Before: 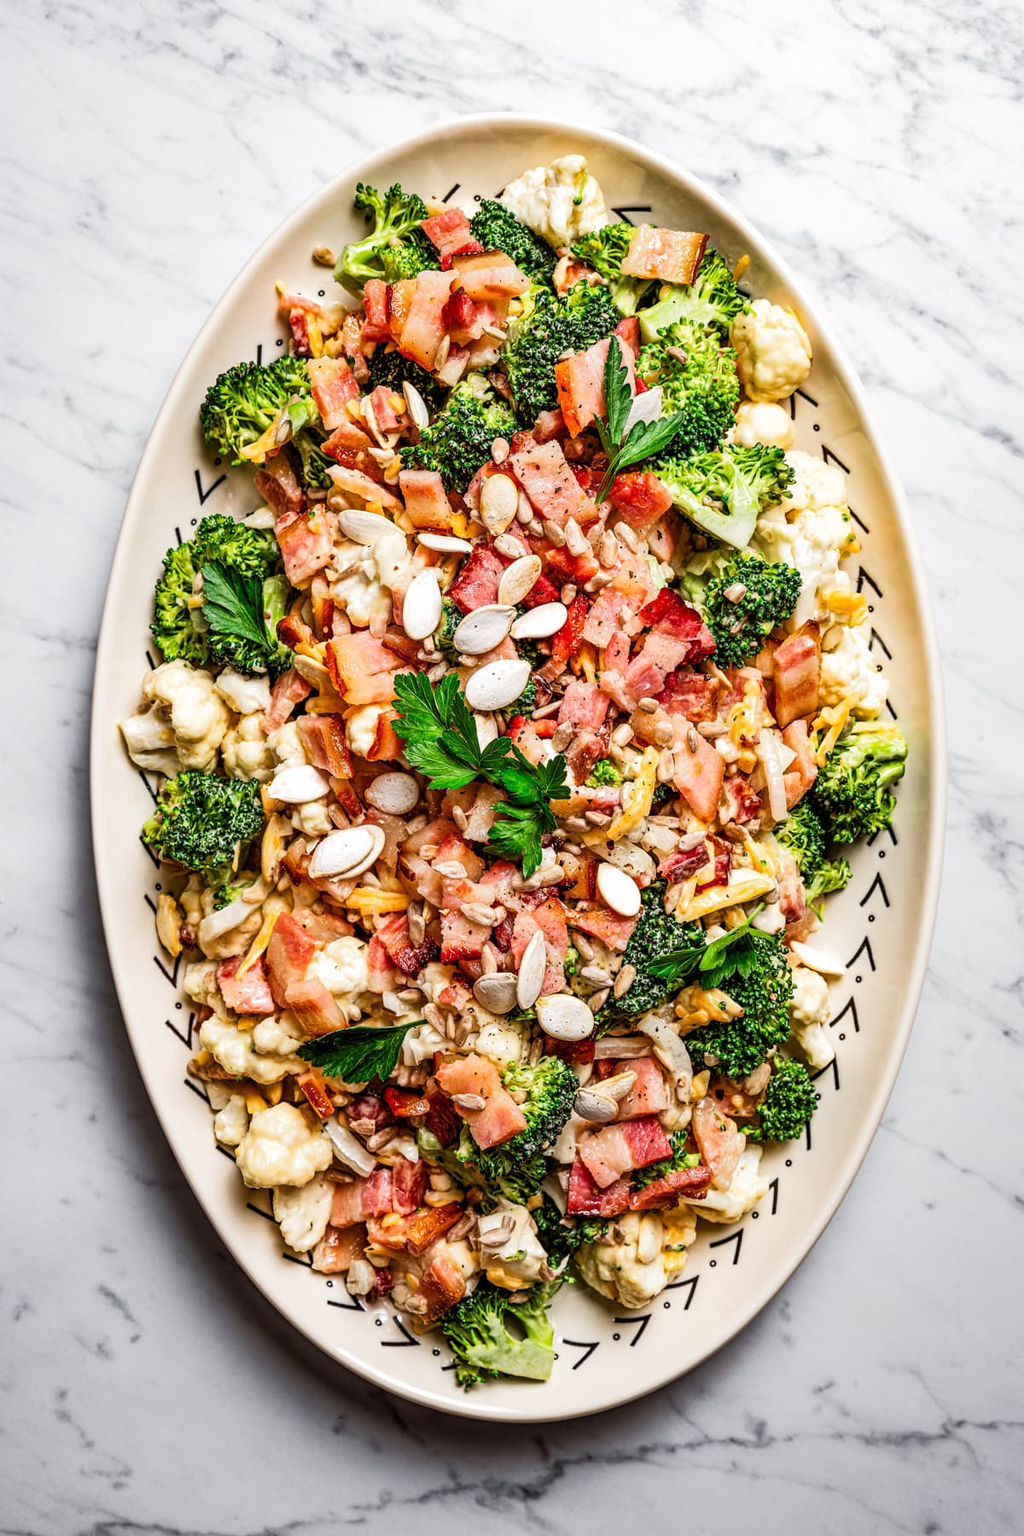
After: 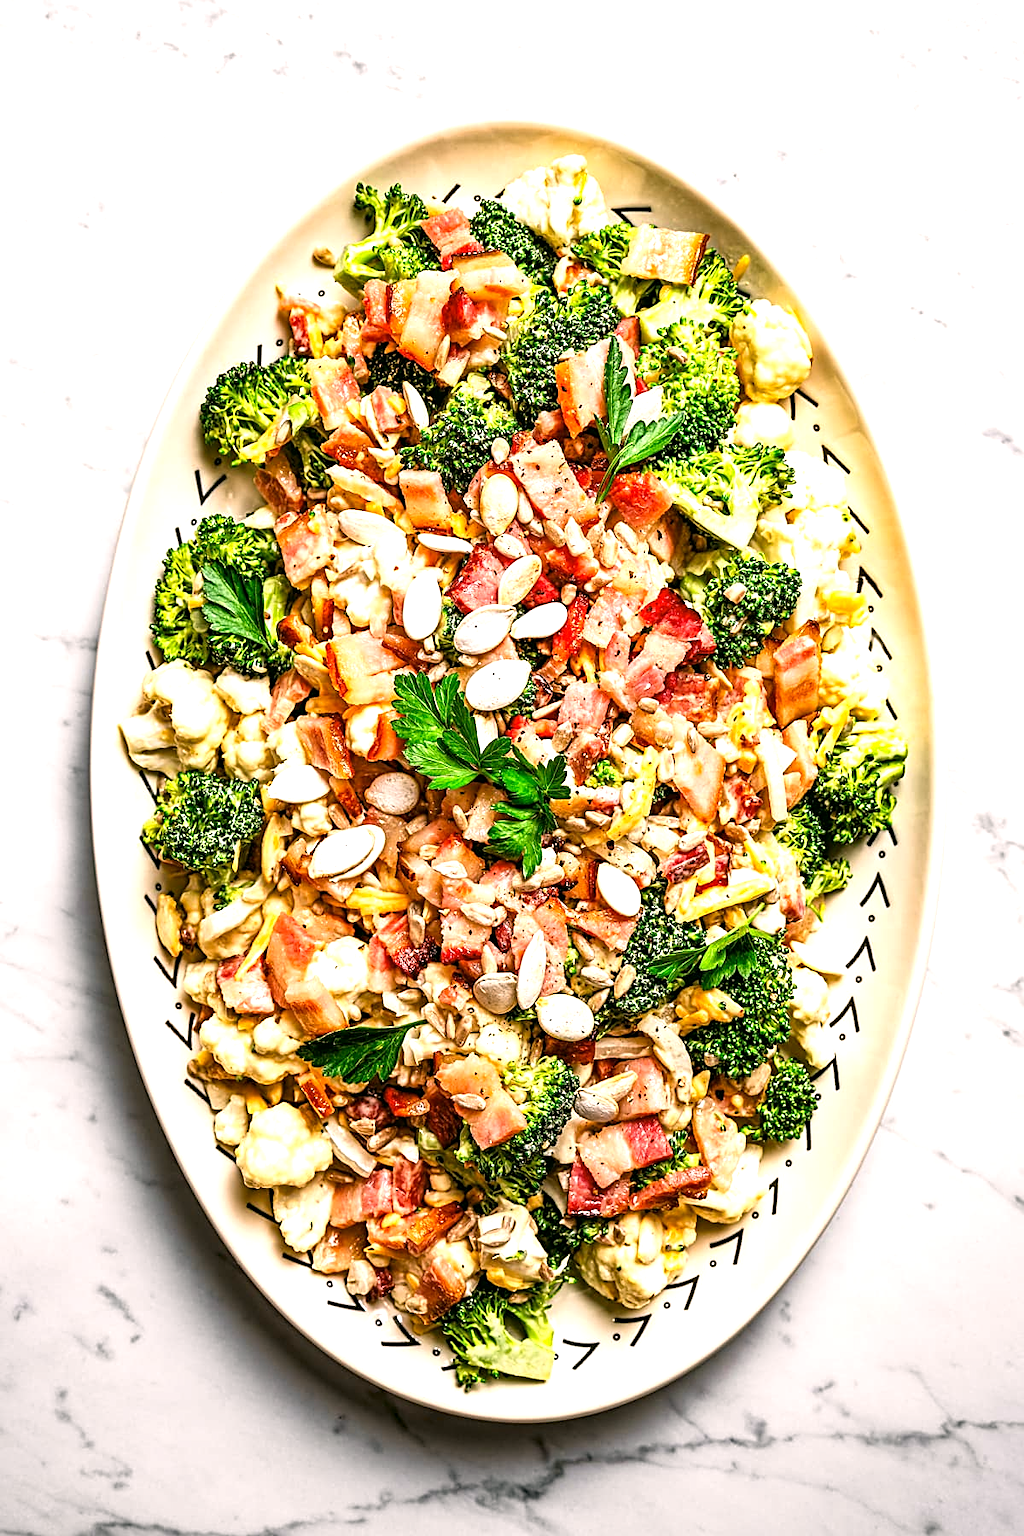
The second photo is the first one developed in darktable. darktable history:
exposure: black level correction 0, exposure 0.703 EV, compensate highlight preservation false
color correction: highlights a* 4.21, highlights b* 4.98, shadows a* -6.83, shadows b* 4.56
sharpen: on, module defaults
